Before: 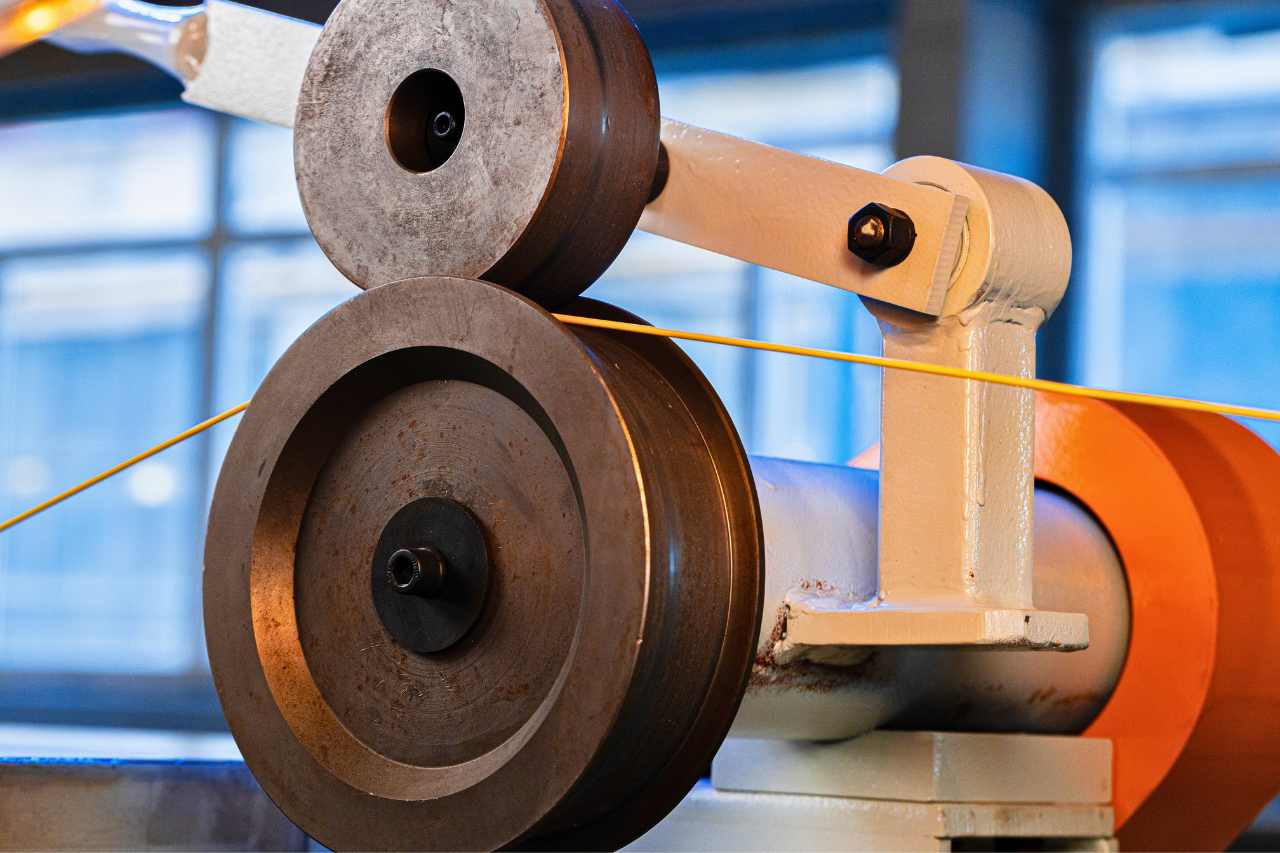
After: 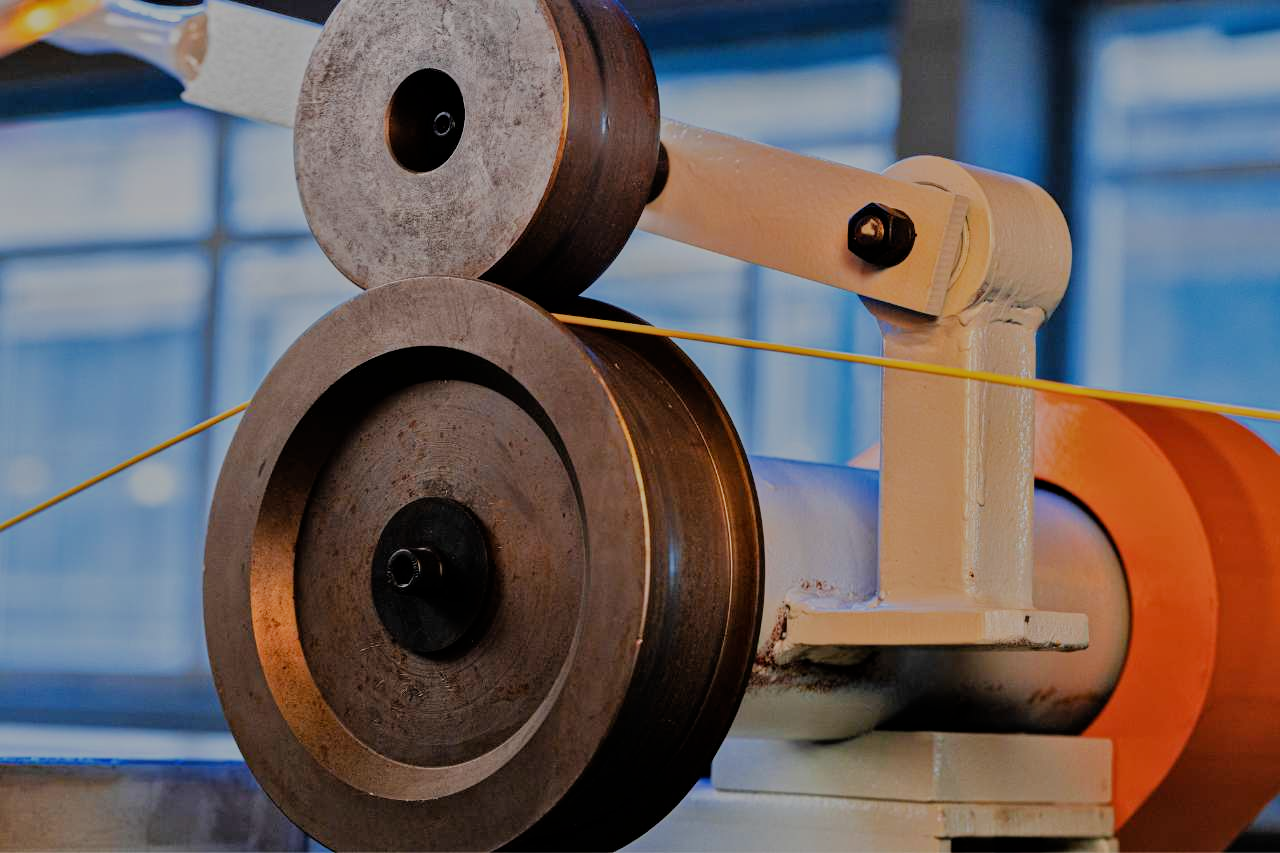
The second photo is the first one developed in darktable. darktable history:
filmic rgb: black relative exposure -6.68 EV, white relative exposure 4.56 EV, hardness 3.25
tone equalizer: -8 EV -0.002 EV, -7 EV 0.005 EV, -6 EV -0.008 EV, -5 EV 0.007 EV, -4 EV -0.042 EV, -3 EV -0.233 EV, -2 EV -0.662 EV, -1 EV -0.983 EV, +0 EV -0.969 EV, smoothing diameter 2%, edges refinement/feathering 20, mask exposure compensation -1.57 EV, filter diffusion 5
